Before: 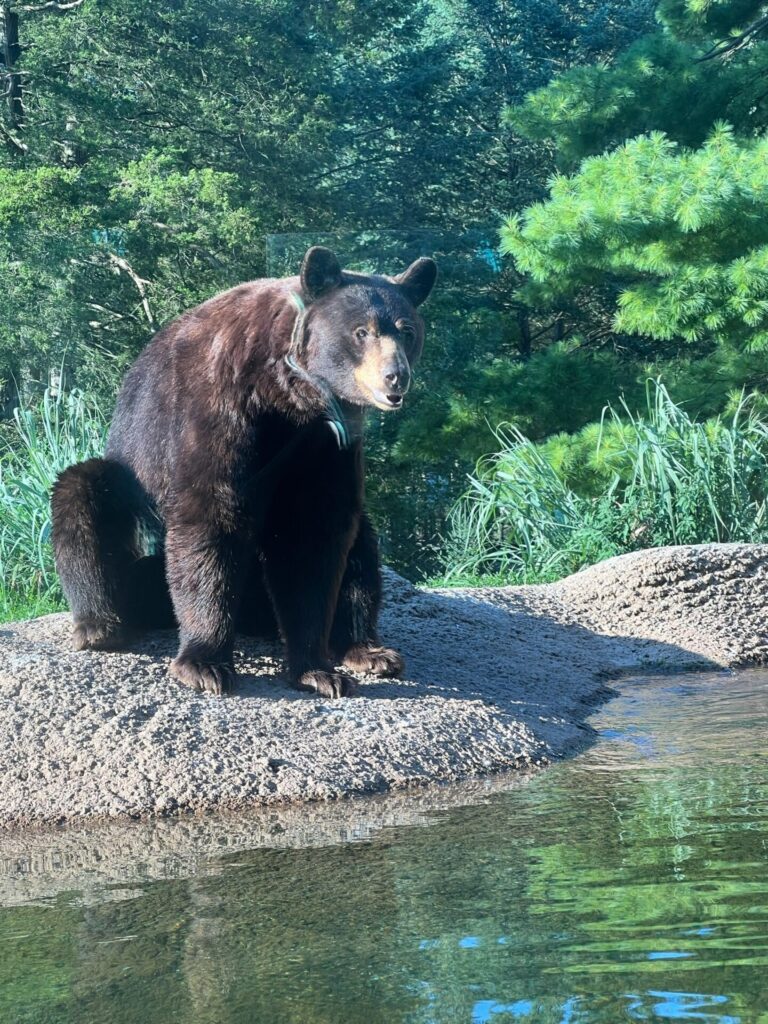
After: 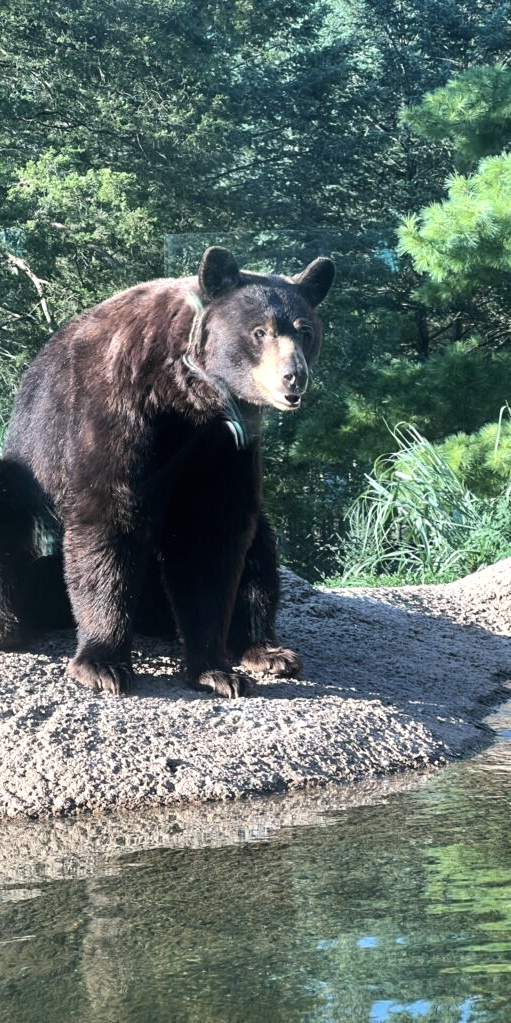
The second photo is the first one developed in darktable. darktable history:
crop and rotate: left 13.388%, right 19.956%
color balance rgb: perceptual saturation grading › global saturation 25.726%
tone equalizer: -8 EV -0.404 EV, -7 EV -0.394 EV, -6 EV -0.312 EV, -5 EV -0.245 EV, -3 EV 0.253 EV, -2 EV 0.359 EV, -1 EV 0.393 EV, +0 EV 0.433 EV, edges refinement/feathering 500, mask exposure compensation -1.57 EV, preserve details no
color correction: highlights a* 5.51, highlights b* 5.17, saturation 0.64
